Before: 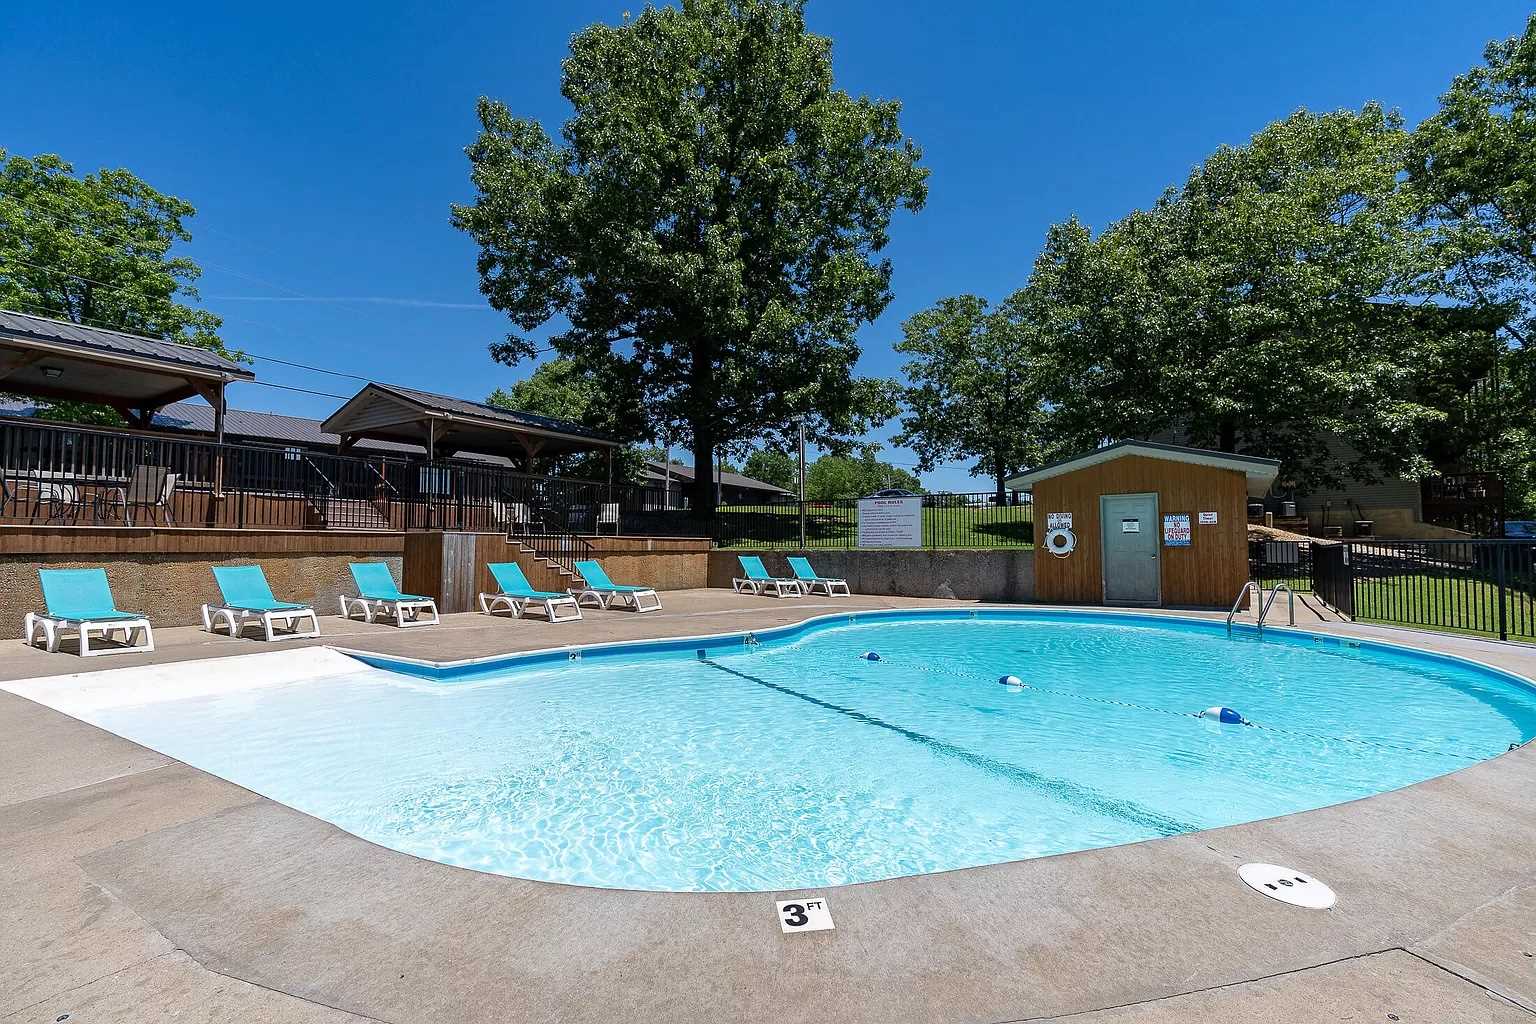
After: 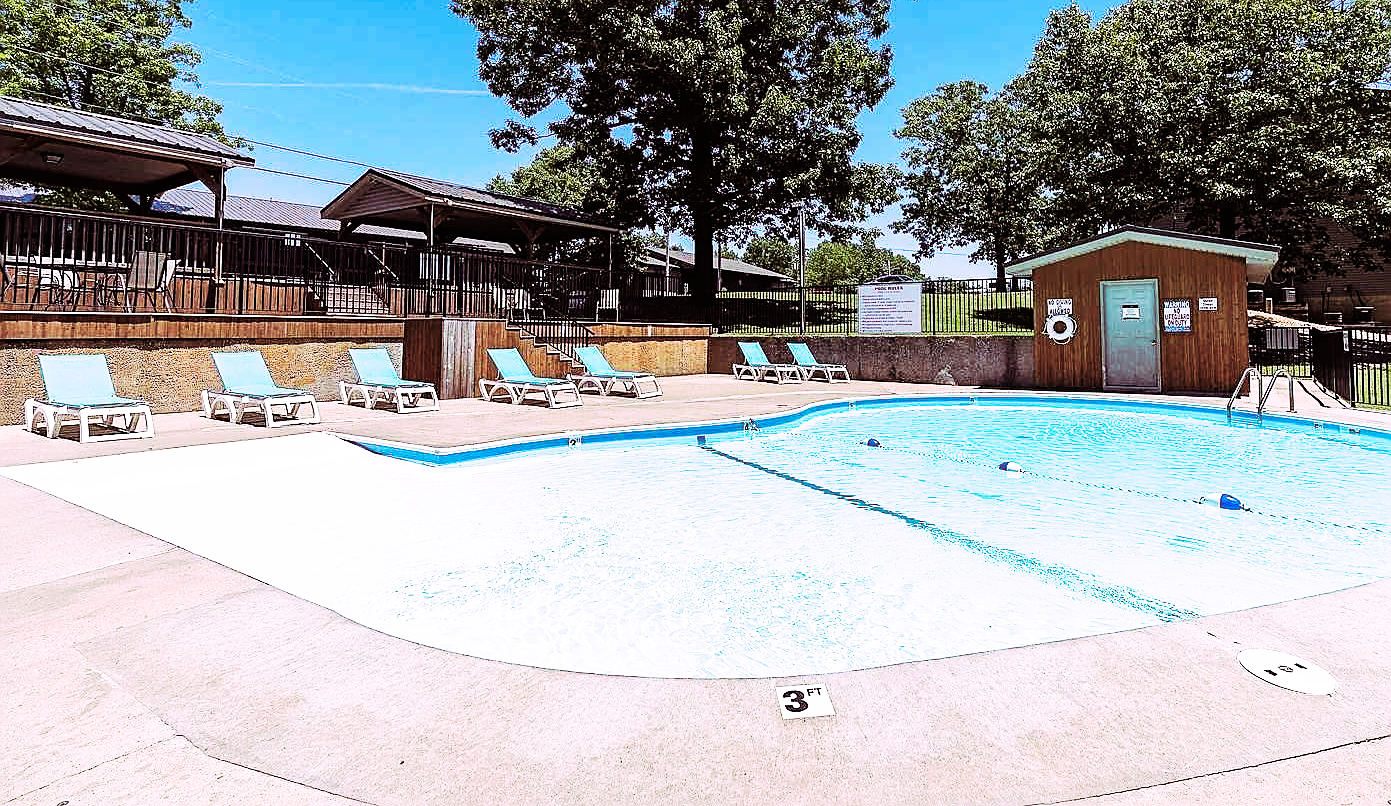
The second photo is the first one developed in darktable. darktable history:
crop: top 20.916%, right 9.437%, bottom 0.316%
split-toning: highlights › hue 298.8°, highlights › saturation 0.73, compress 41.76%
base curve: curves: ch0 [(0, 0) (0.007, 0.004) (0.027, 0.03) (0.046, 0.07) (0.207, 0.54) (0.442, 0.872) (0.673, 0.972) (1, 1)], preserve colors none
sharpen: on, module defaults
